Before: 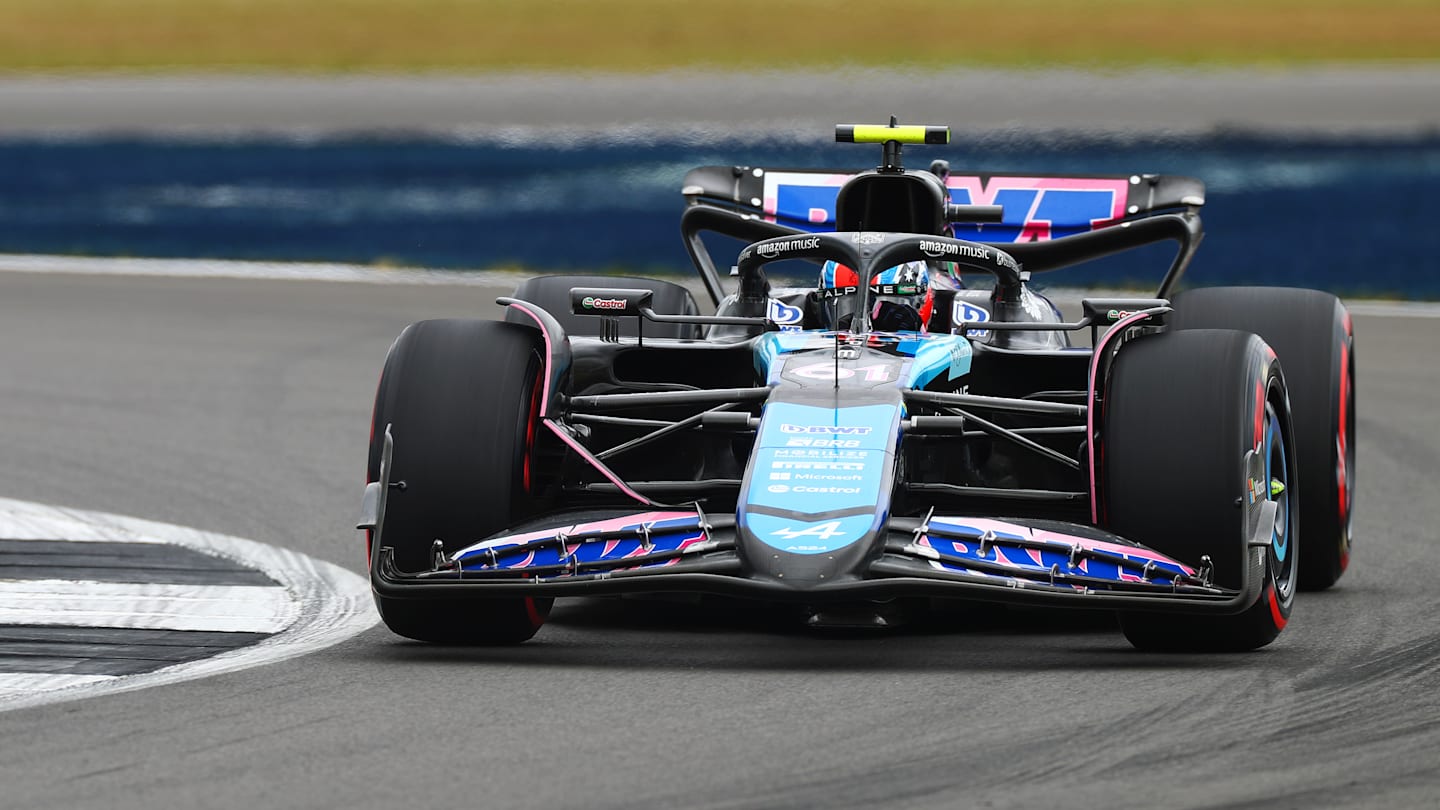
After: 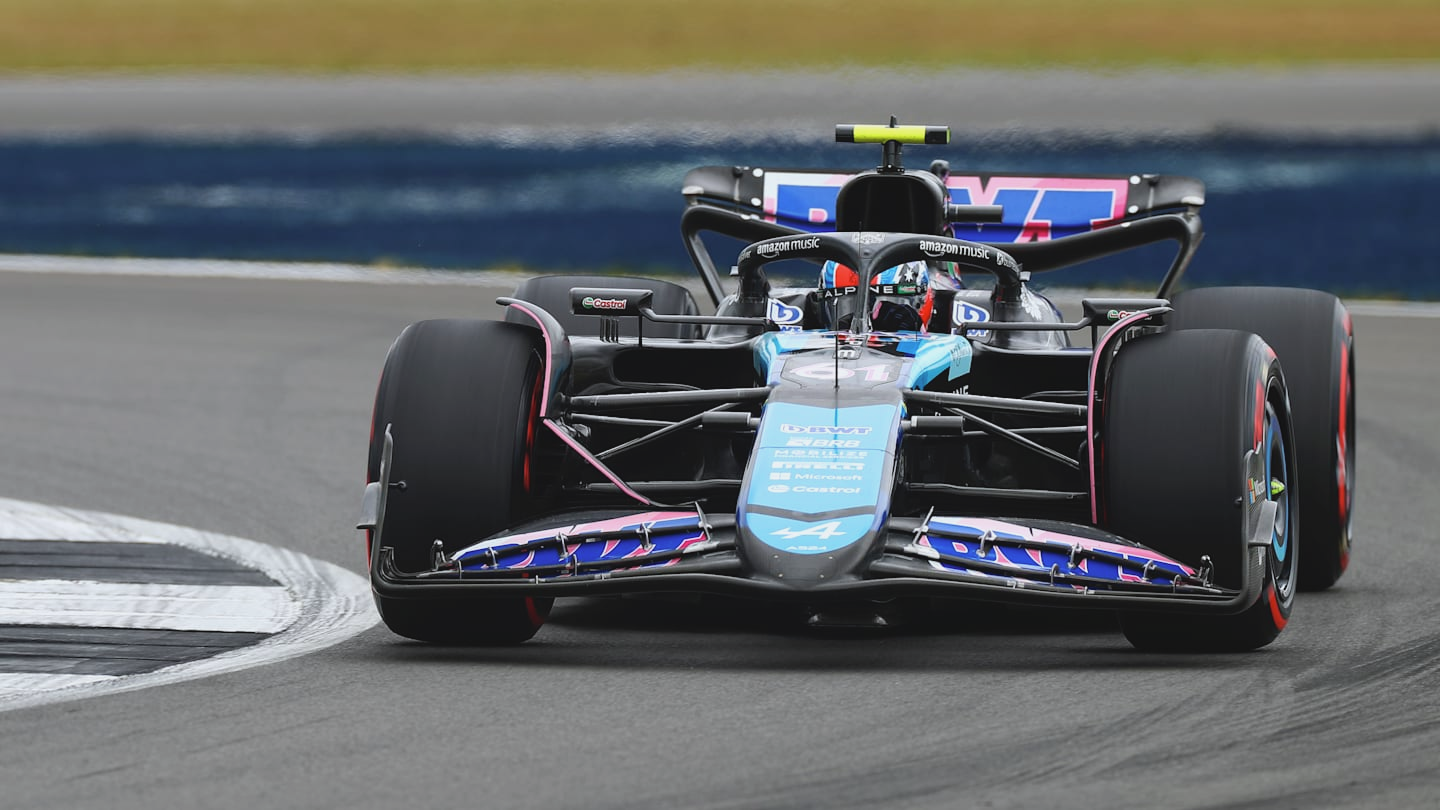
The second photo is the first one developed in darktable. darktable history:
contrast brightness saturation: contrast -0.1, saturation -0.1
white balance: red 0.988, blue 1.017
